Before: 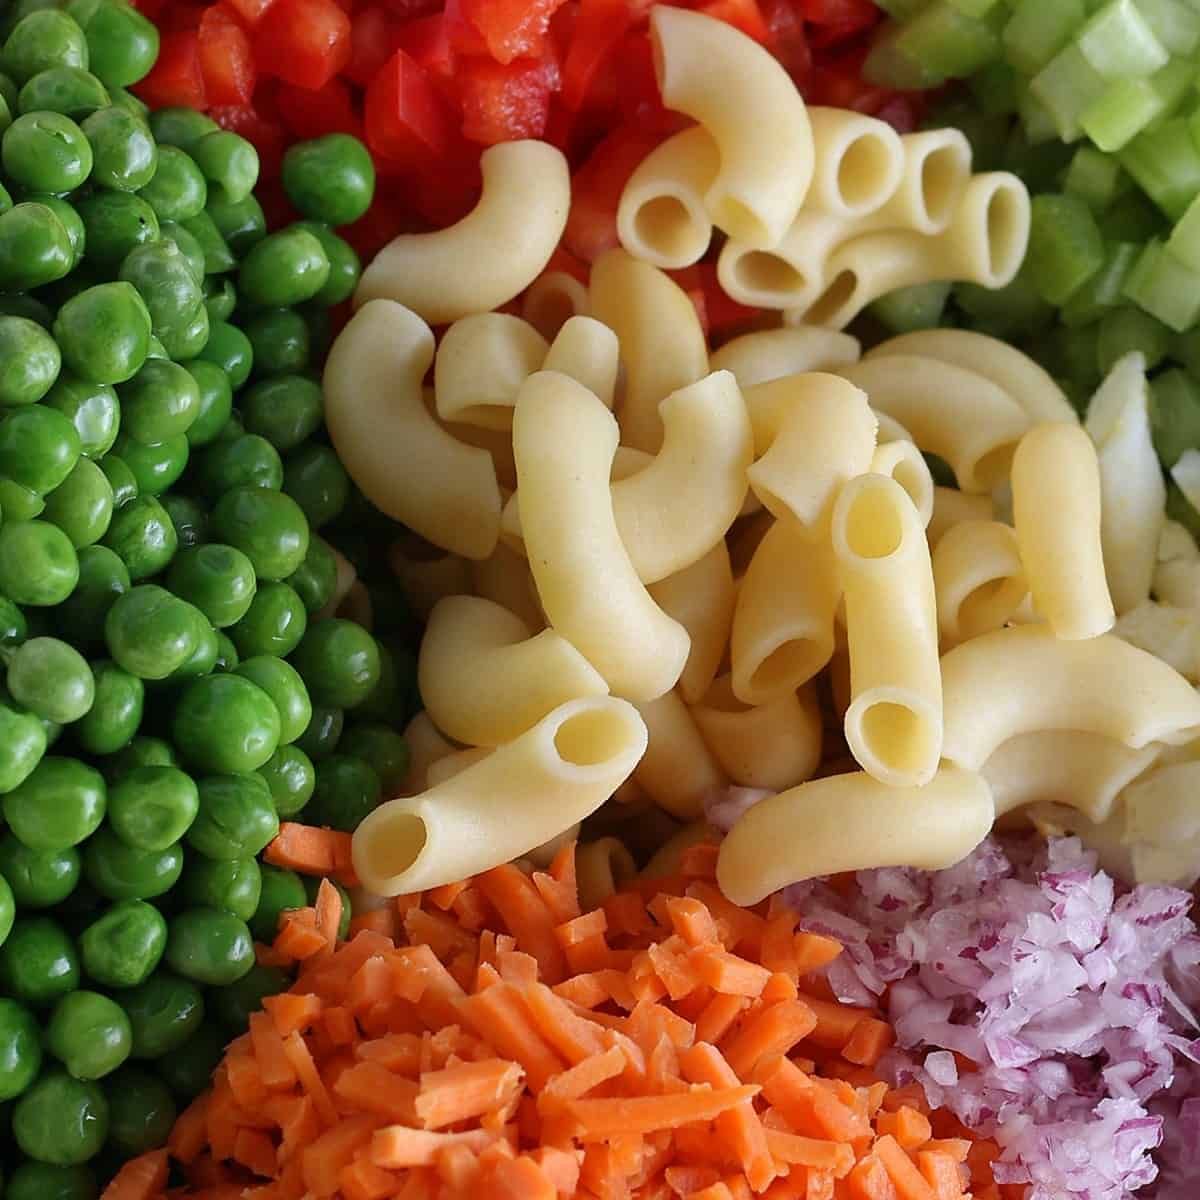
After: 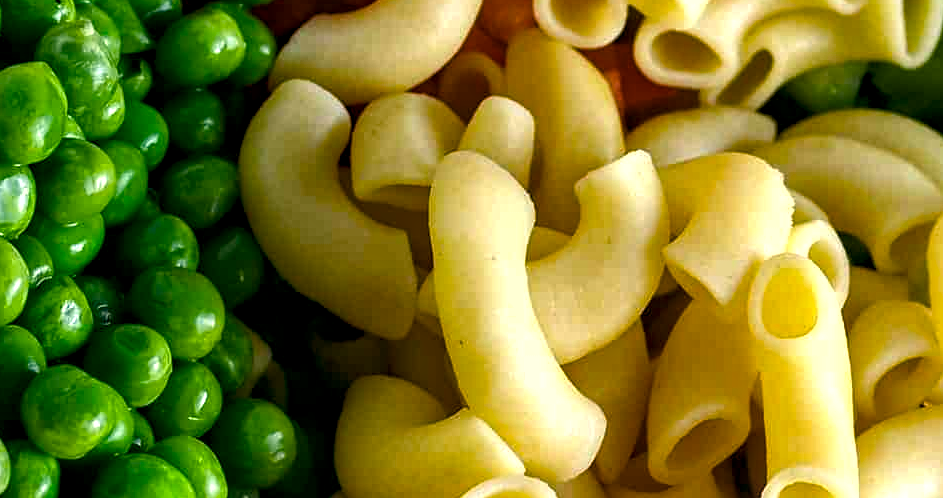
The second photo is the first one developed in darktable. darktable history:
color balance rgb: linear chroma grading › global chroma 16.62%, perceptual saturation grading › highlights -8.63%, perceptual saturation grading › mid-tones 18.66%, perceptual saturation grading › shadows 28.49%, perceptual brilliance grading › highlights 14.22%, perceptual brilliance grading › shadows -18.96%, global vibrance 27.71%
shadows and highlights: radius 125.46, shadows 21.19, highlights -21.19, low approximation 0.01
crop: left 7.036%, top 18.398%, right 14.379%, bottom 40.043%
color zones: curves: ch1 [(0, 0.469) (0.001, 0.469) (0.12, 0.446) (0.248, 0.469) (0.5, 0.5) (0.748, 0.5) (0.999, 0.469) (1, 0.469)]
color correction: highlights a* -0.482, highlights b* 9.48, shadows a* -9.48, shadows b* 0.803
haze removal: compatibility mode true, adaptive false
local contrast: detail 142%
